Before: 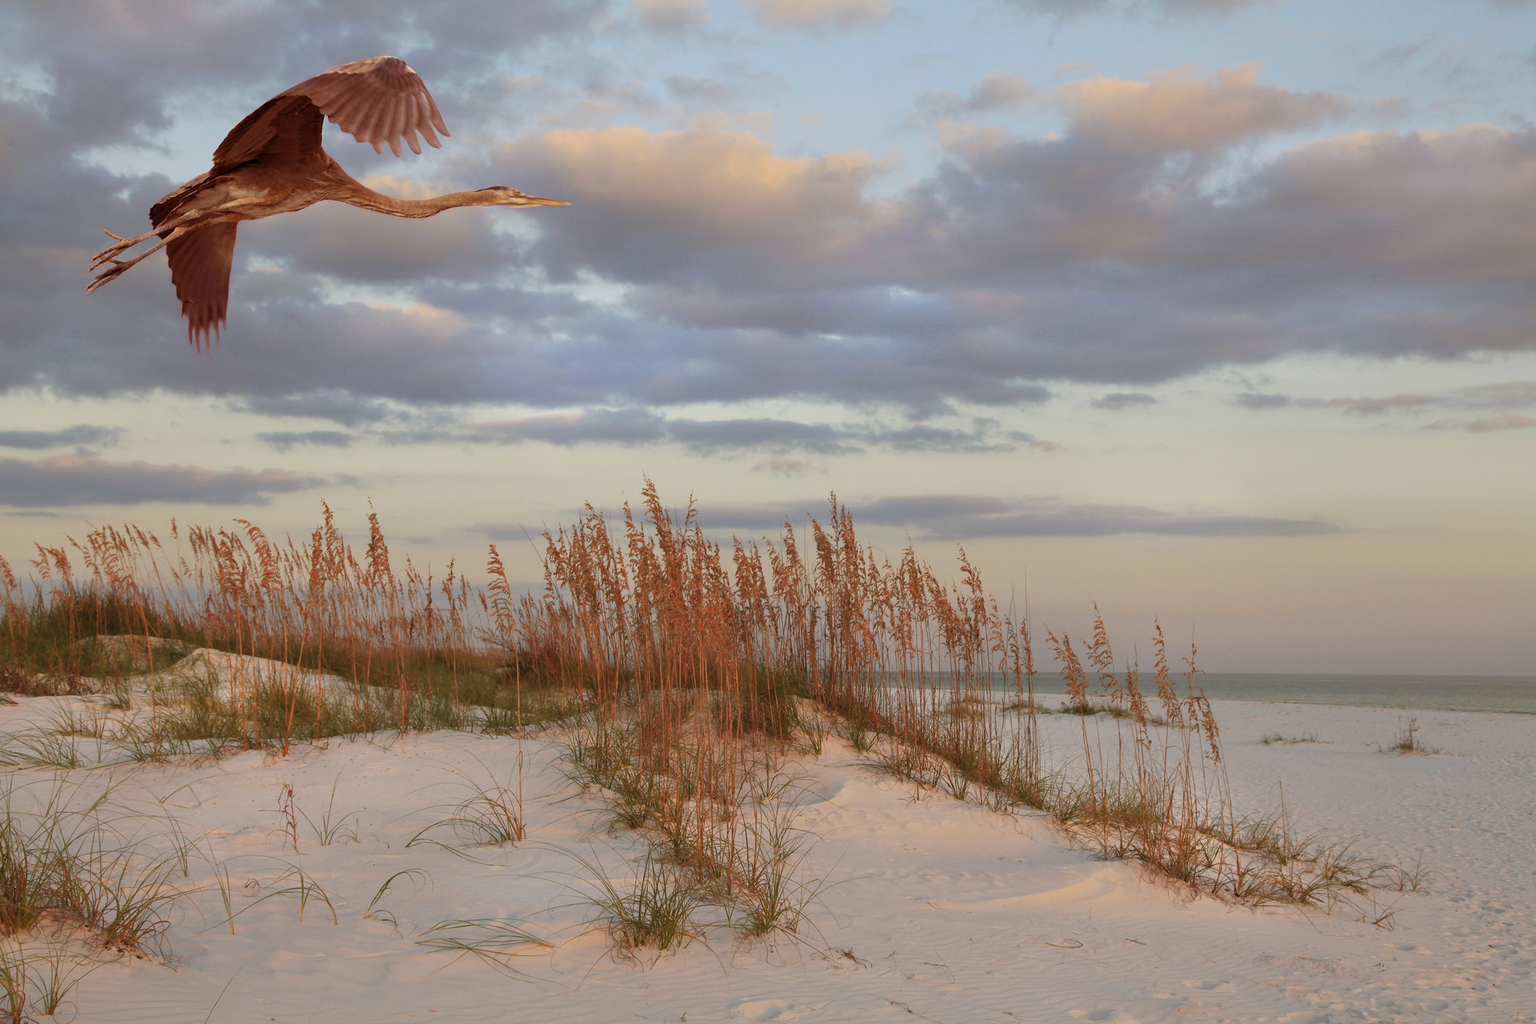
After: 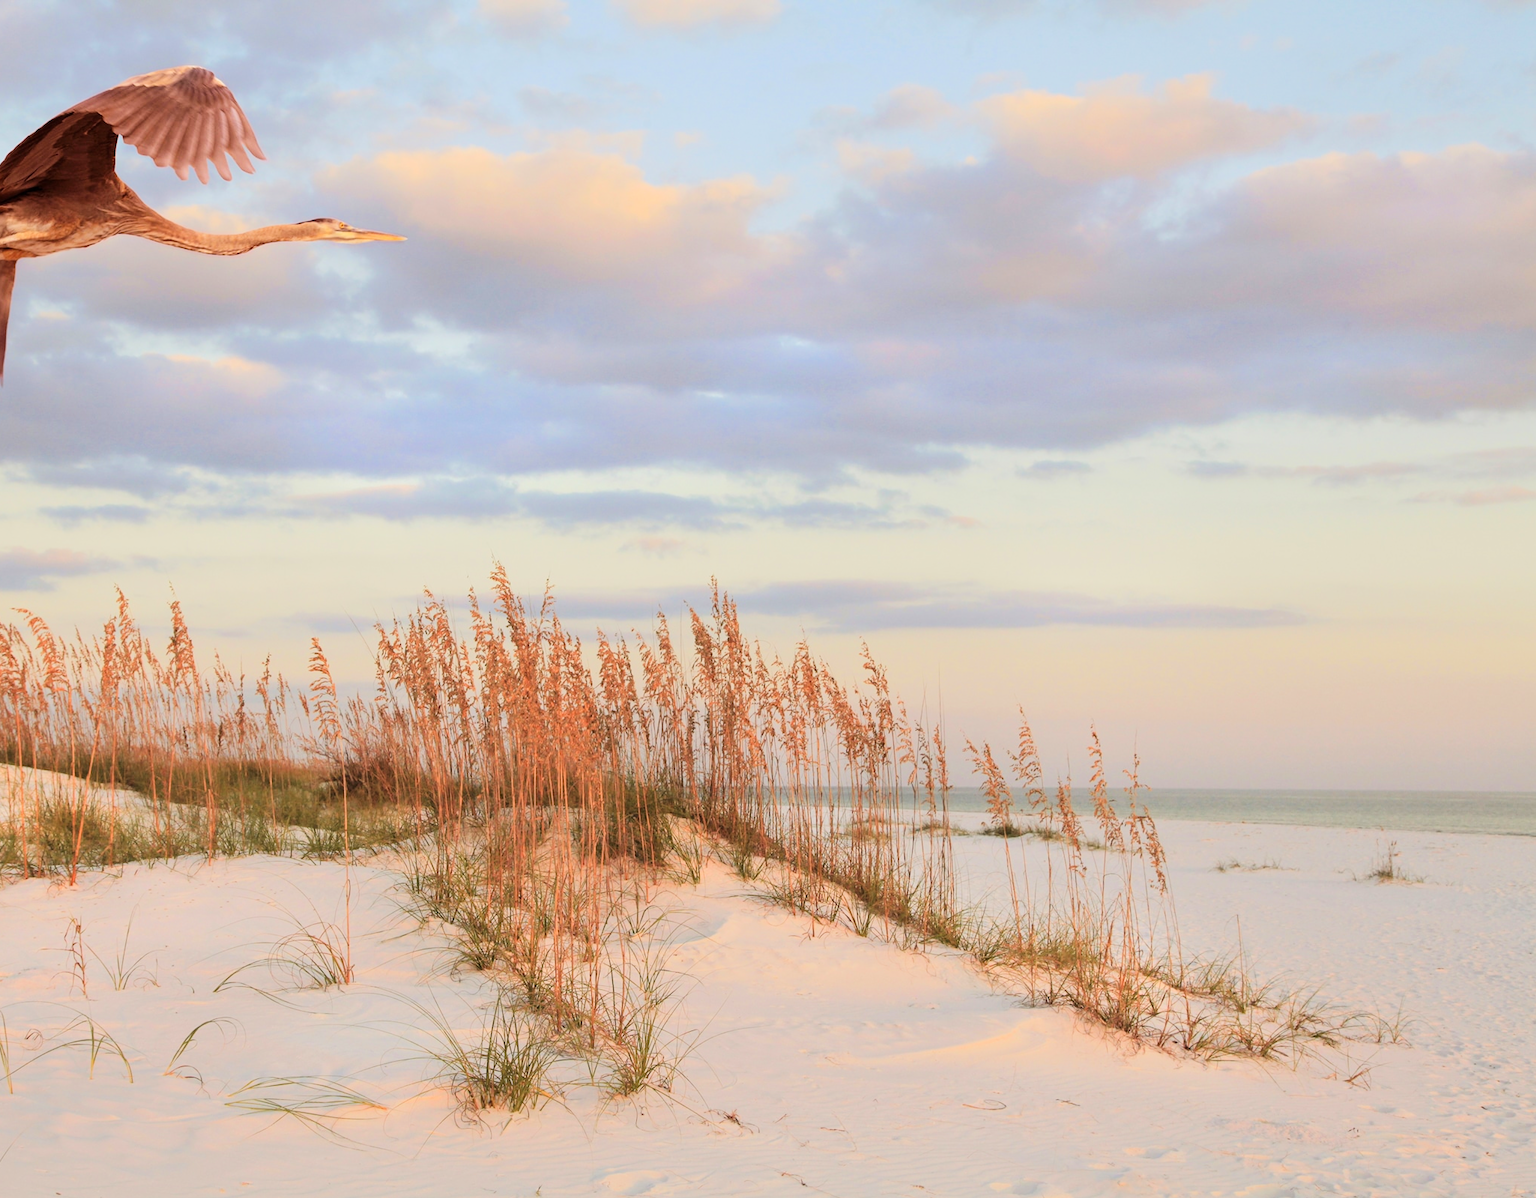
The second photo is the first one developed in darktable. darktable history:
crop and rotate: left 14.548%
tone equalizer: -7 EV 0.163 EV, -6 EV 0.604 EV, -5 EV 1.15 EV, -4 EV 1.3 EV, -3 EV 1.17 EV, -2 EV 0.6 EV, -1 EV 0.164 EV, edges refinement/feathering 500, mask exposure compensation -1.57 EV, preserve details no
